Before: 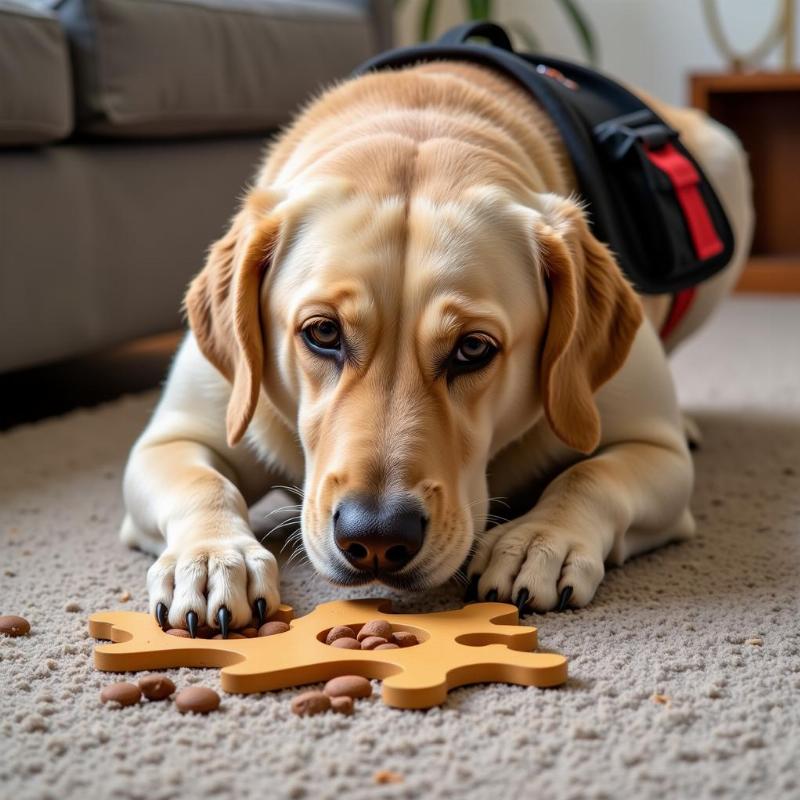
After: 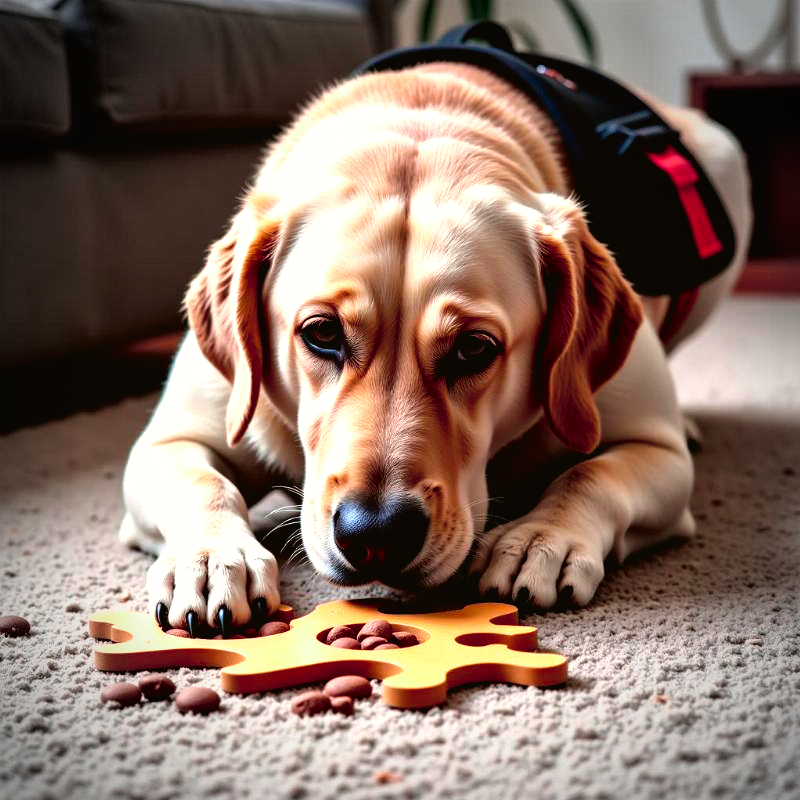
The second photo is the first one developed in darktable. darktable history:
vignetting: brightness -0.616, saturation -0.683
color correction: highlights b* 0.019
filmic rgb: black relative exposure -8.2 EV, white relative exposure 2.2 EV, hardness 7.18, latitude 86.63%, contrast 1.679, highlights saturation mix -3.88%, shadows ↔ highlights balance -2.02%, preserve chrominance no, color science v5 (2021)
tone curve: curves: ch0 [(0, 0.021) (0.059, 0.053) (0.197, 0.191) (0.32, 0.311) (0.495, 0.505) (0.725, 0.731) (0.89, 0.919) (1, 1)]; ch1 [(0, 0) (0.094, 0.081) (0.285, 0.299) (0.401, 0.424) (0.453, 0.439) (0.495, 0.496) (0.54, 0.55) (0.615, 0.637) (0.657, 0.683) (1, 1)]; ch2 [(0, 0) (0.257, 0.217) (0.43, 0.421) (0.498, 0.507) (0.547, 0.539) (0.595, 0.56) (0.644, 0.599) (1, 1)], color space Lab, independent channels, preserve colors none
